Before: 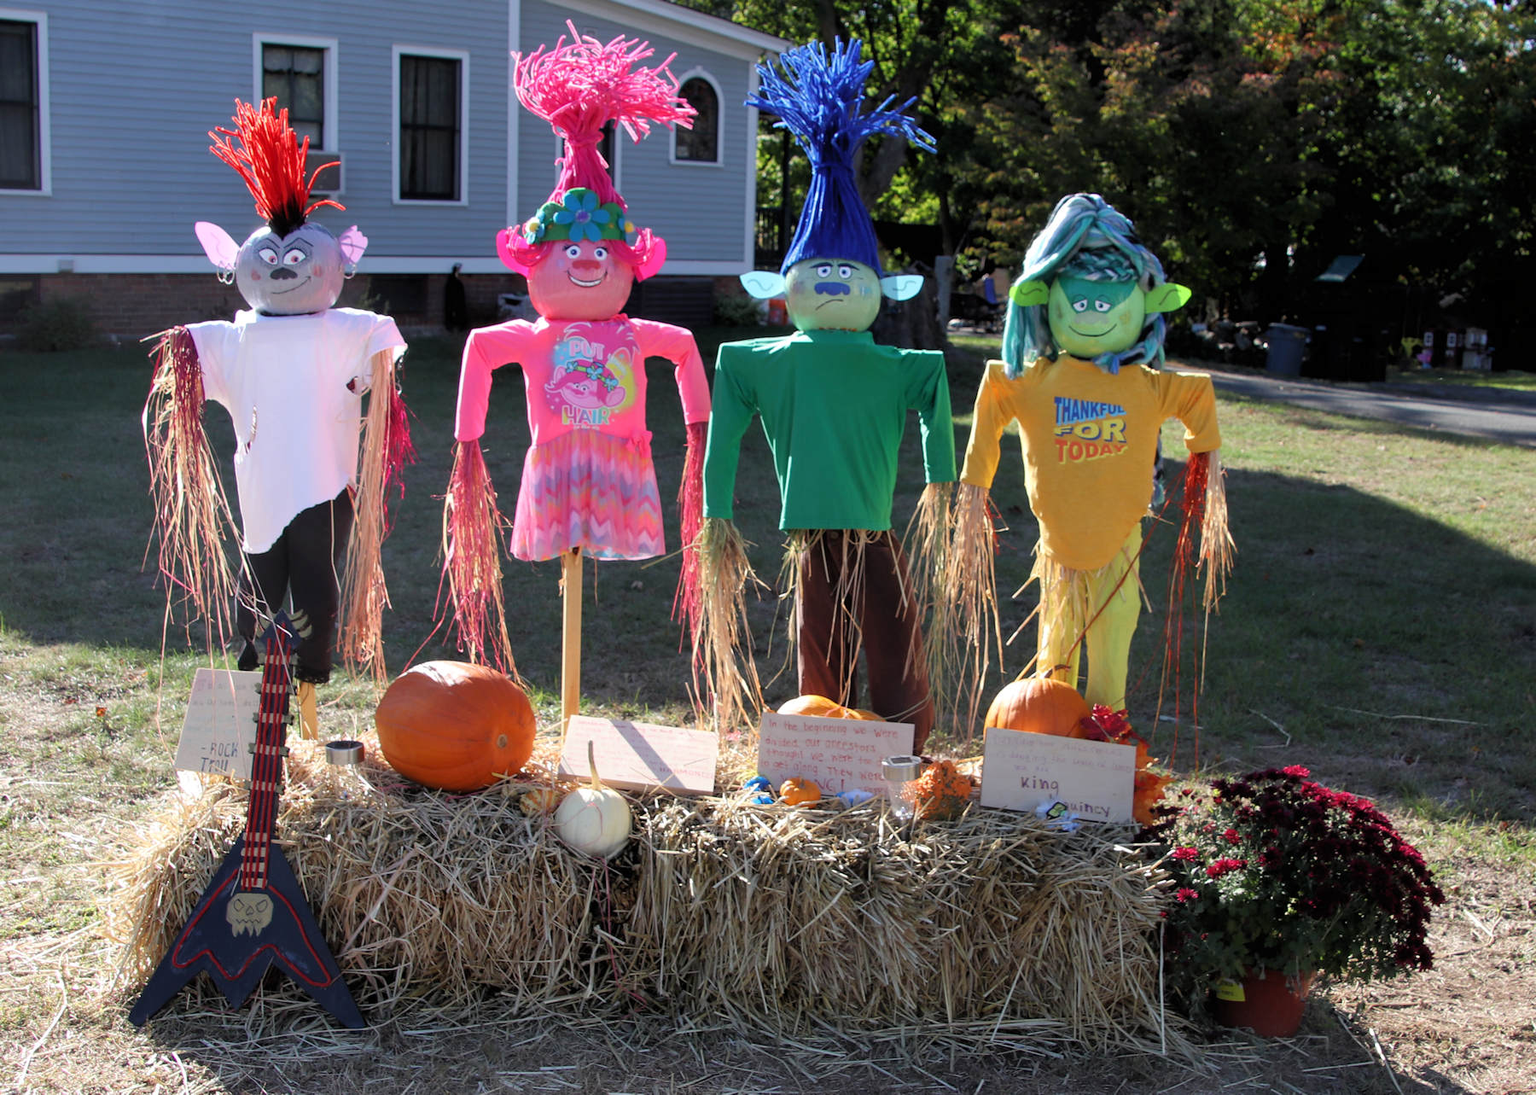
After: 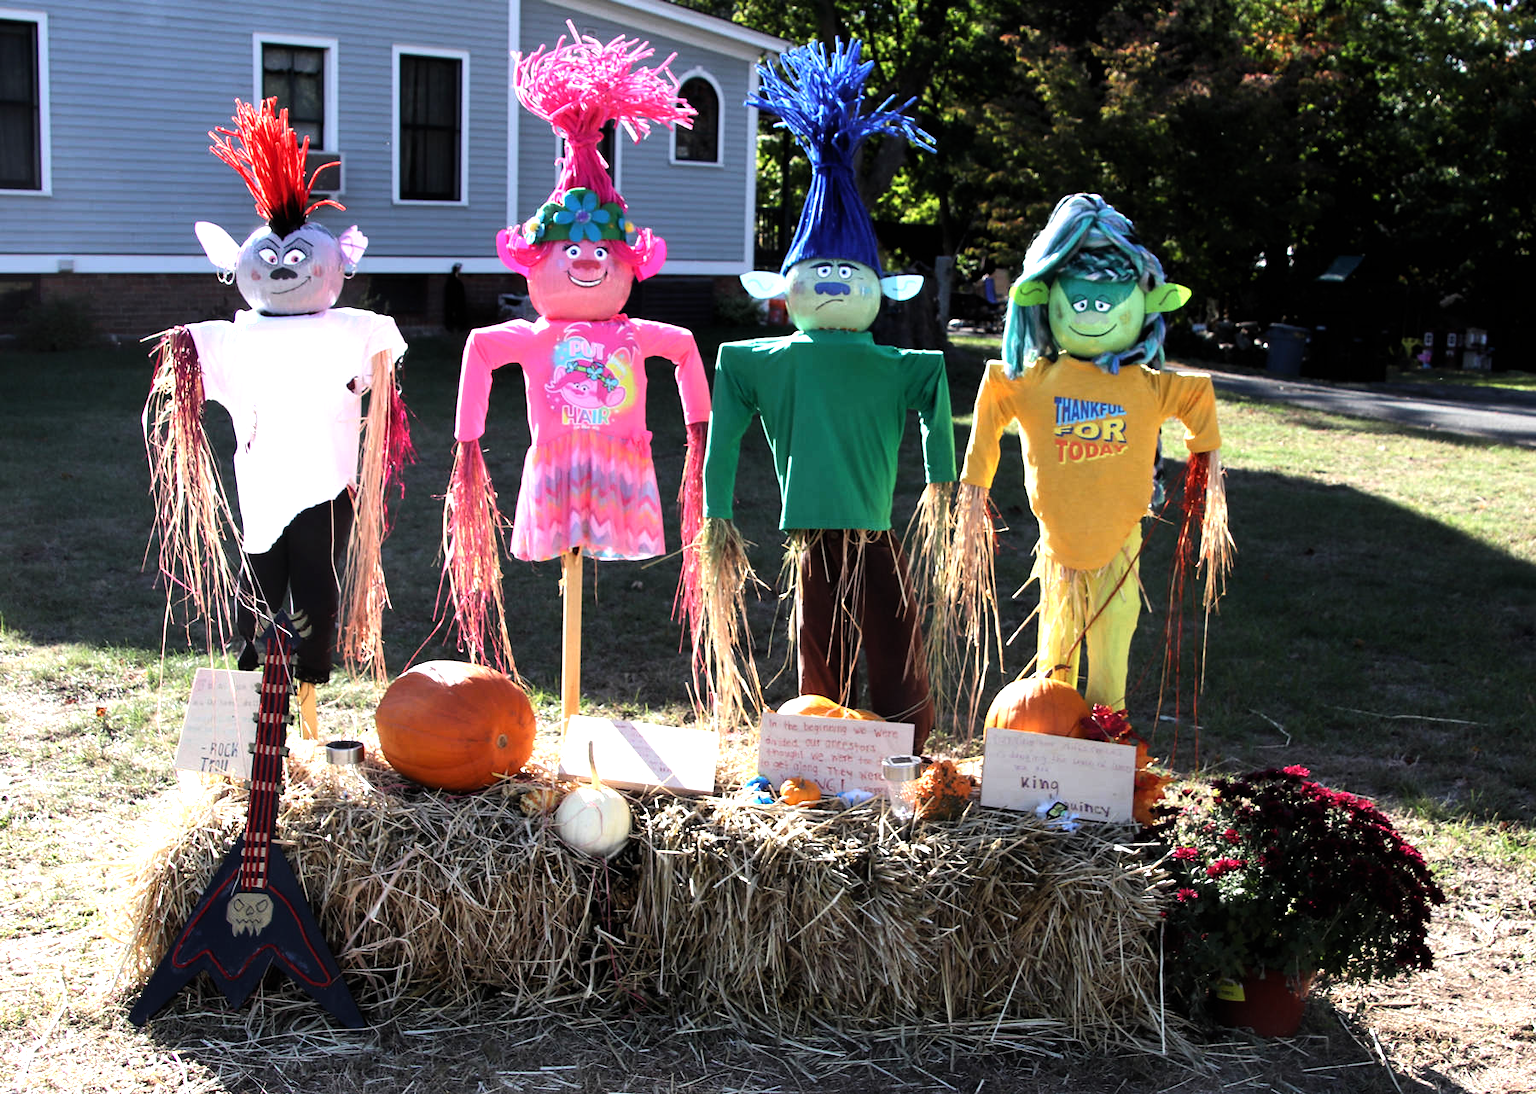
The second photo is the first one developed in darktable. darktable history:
exposure: exposure -0.014 EV, compensate highlight preservation false
tone equalizer: -8 EV -1.05 EV, -7 EV -1.02 EV, -6 EV -0.901 EV, -5 EV -0.559 EV, -3 EV 0.548 EV, -2 EV 0.869 EV, -1 EV 0.989 EV, +0 EV 1.08 EV, edges refinement/feathering 500, mask exposure compensation -1.57 EV, preserve details no
